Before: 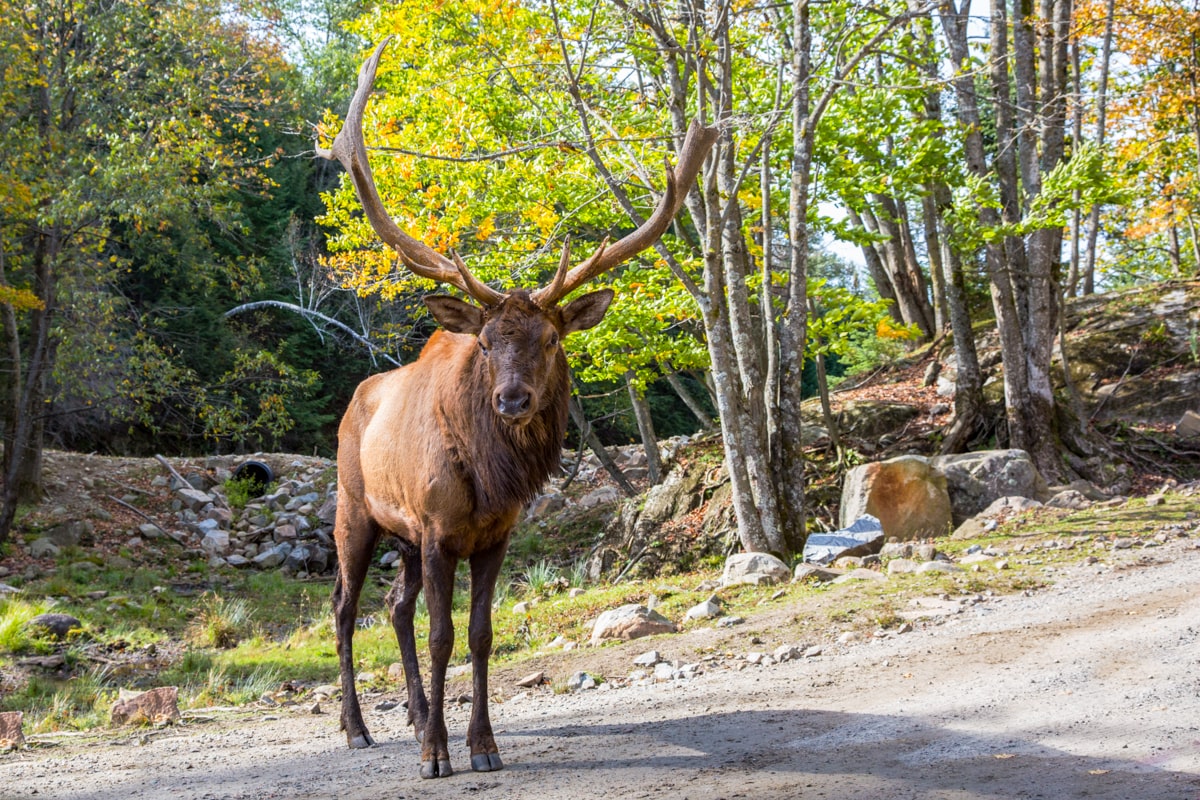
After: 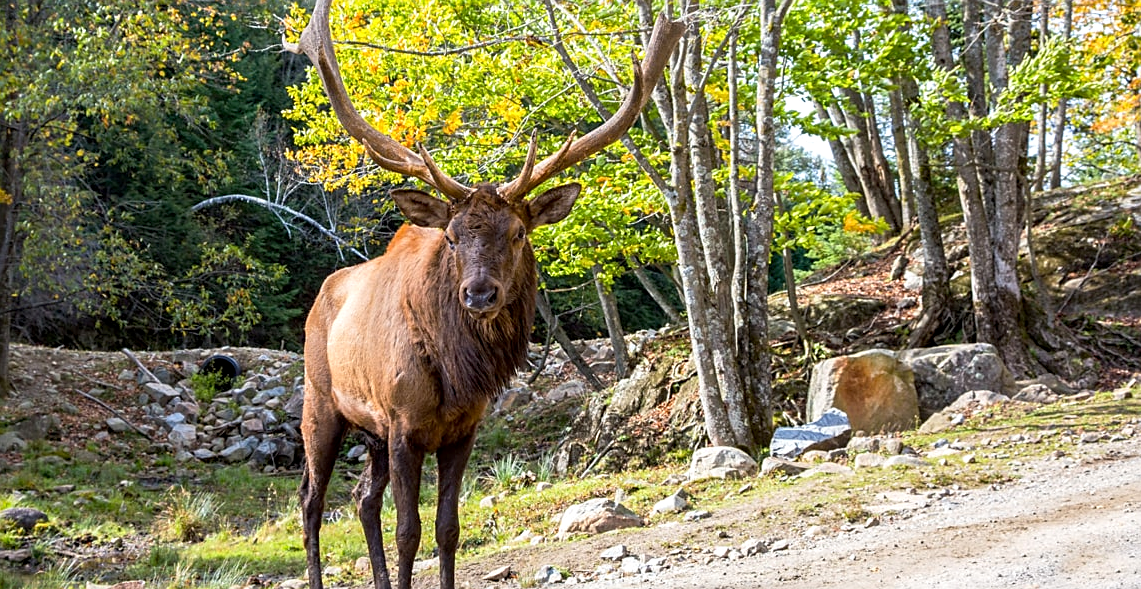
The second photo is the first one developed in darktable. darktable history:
exposure: black level correction 0.002, exposure 0.15 EV, compensate highlight preservation false
crop and rotate: left 2.809%, top 13.401%, right 2.102%, bottom 12.897%
sharpen: on, module defaults
